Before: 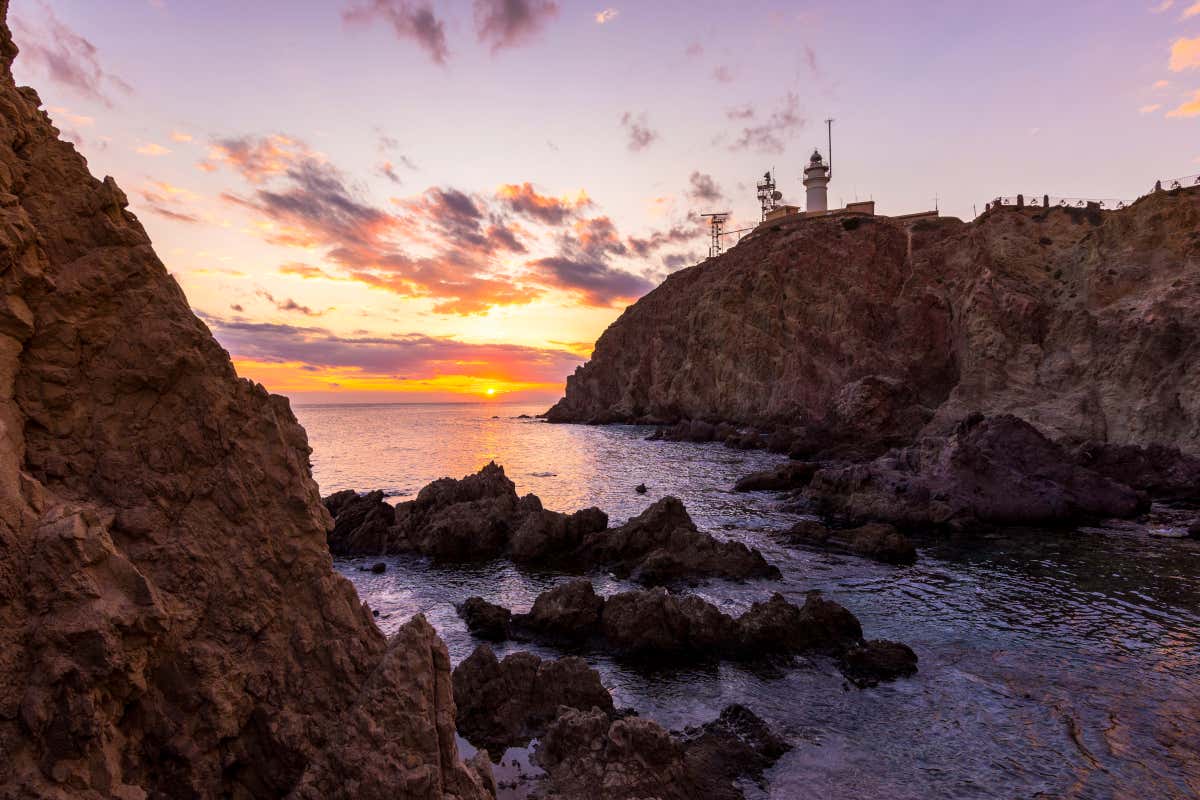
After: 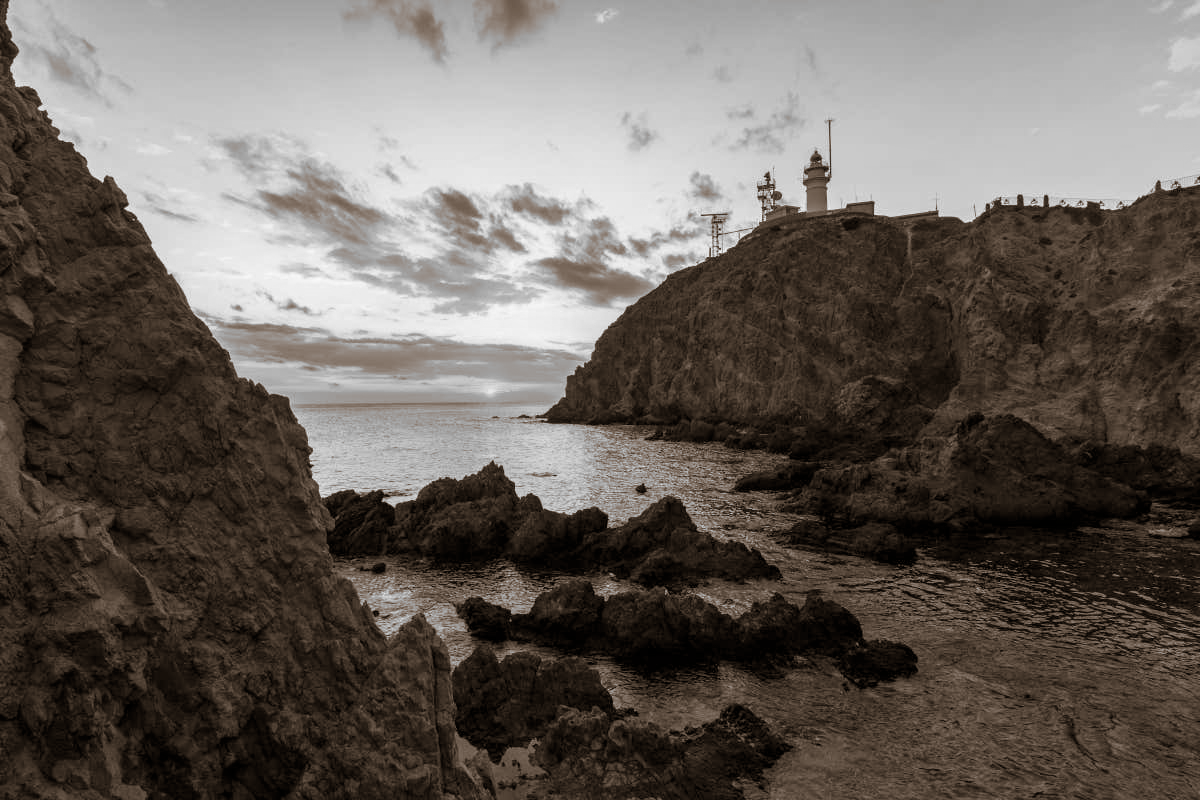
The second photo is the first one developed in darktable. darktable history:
monochrome: a -4.13, b 5.16, size 1
split-toning: shadows › hue 32.4°, shadows › saturation 0.51, highlights › hue 180°, highlights › saturation 0, balance -60.17, compress 55.19%
